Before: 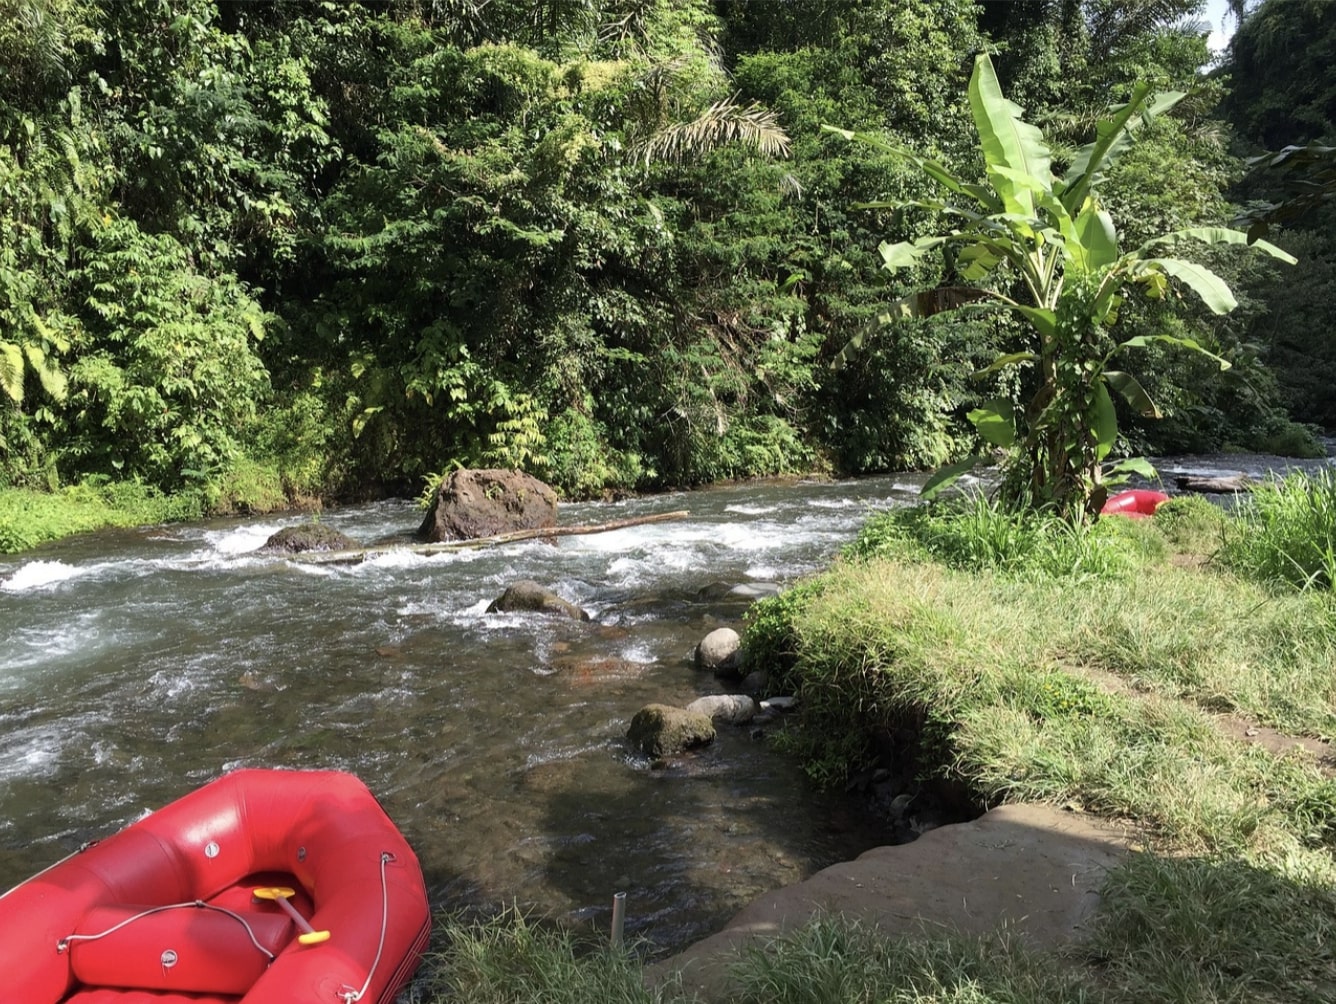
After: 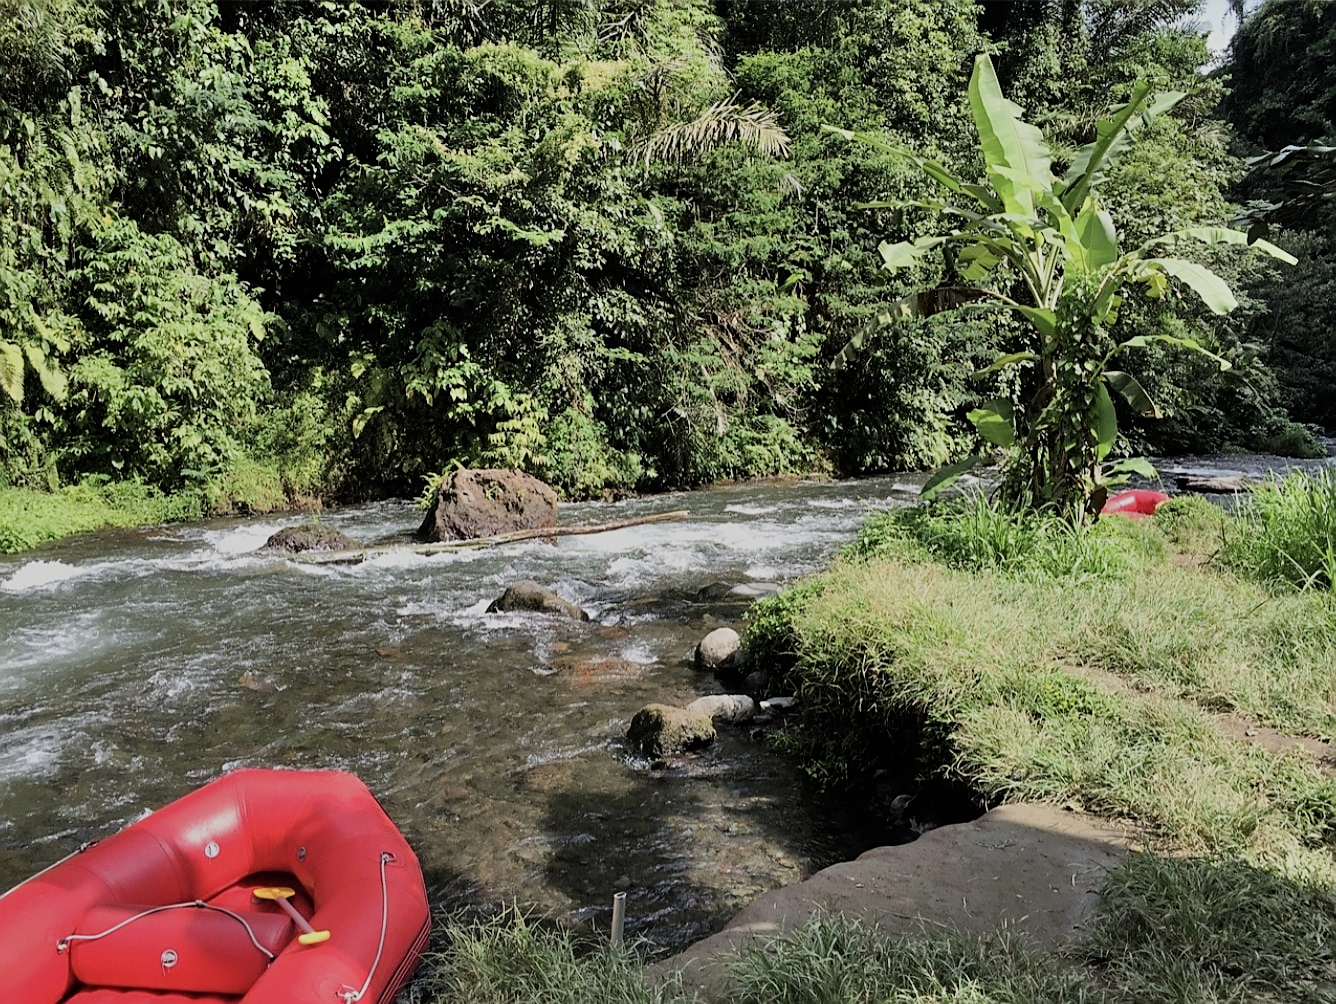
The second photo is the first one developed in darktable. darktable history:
tone equalizer: on, module defaults
sharpen: on, module defaults
filmic rgb: black relative exposure -7.37 EV, white relative exposure 5.05 EV, hardness 3.2
shadows and highlights: shadows 60.96, soften with gaussian
